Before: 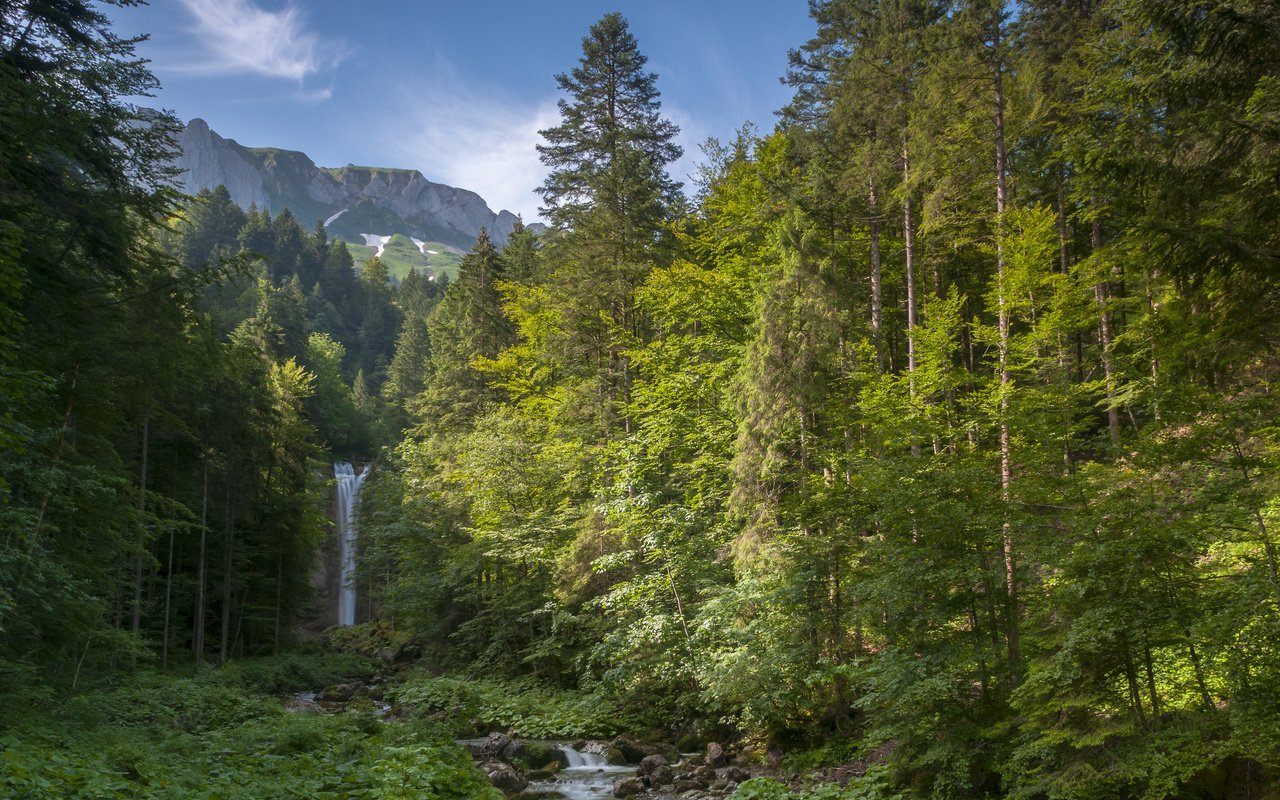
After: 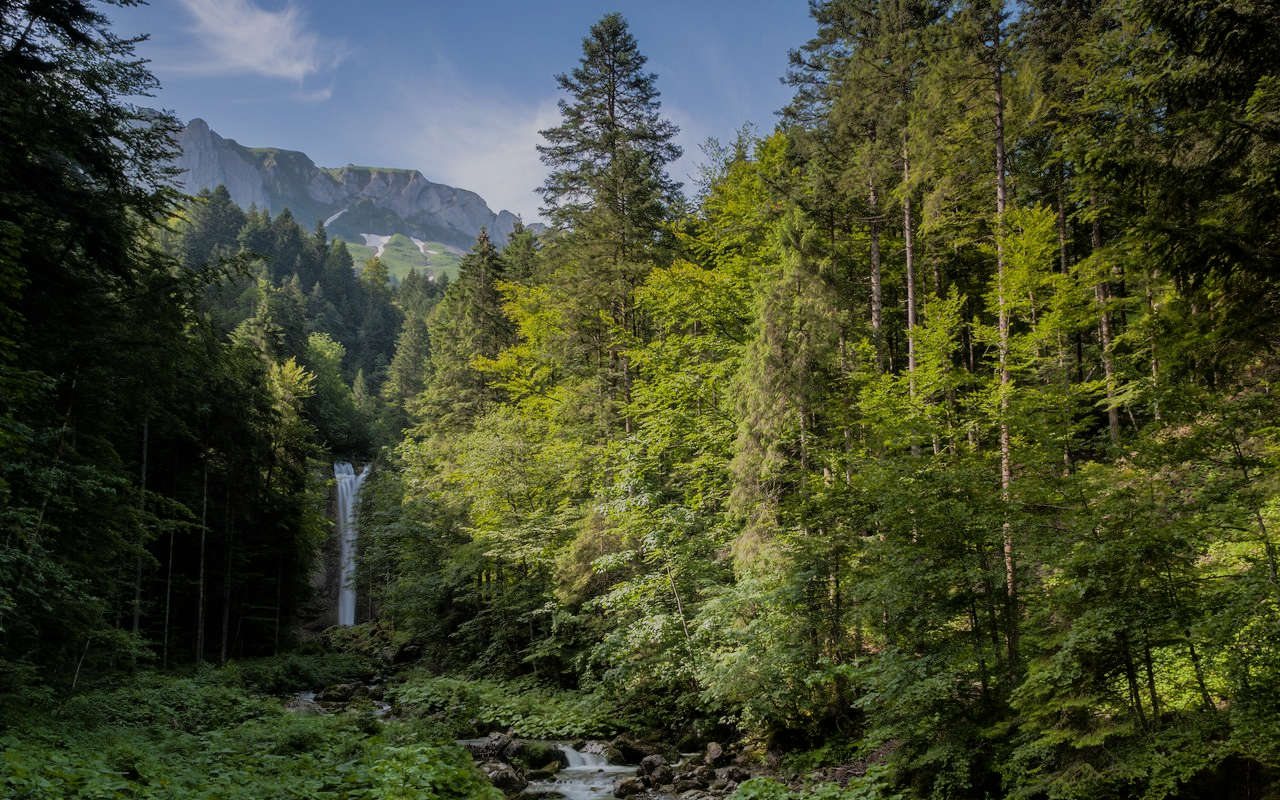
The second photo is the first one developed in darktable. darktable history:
filmic rgb: black relative exposure -6.06 EV, white relative exposure 6.97 EV, hardness 2.24
